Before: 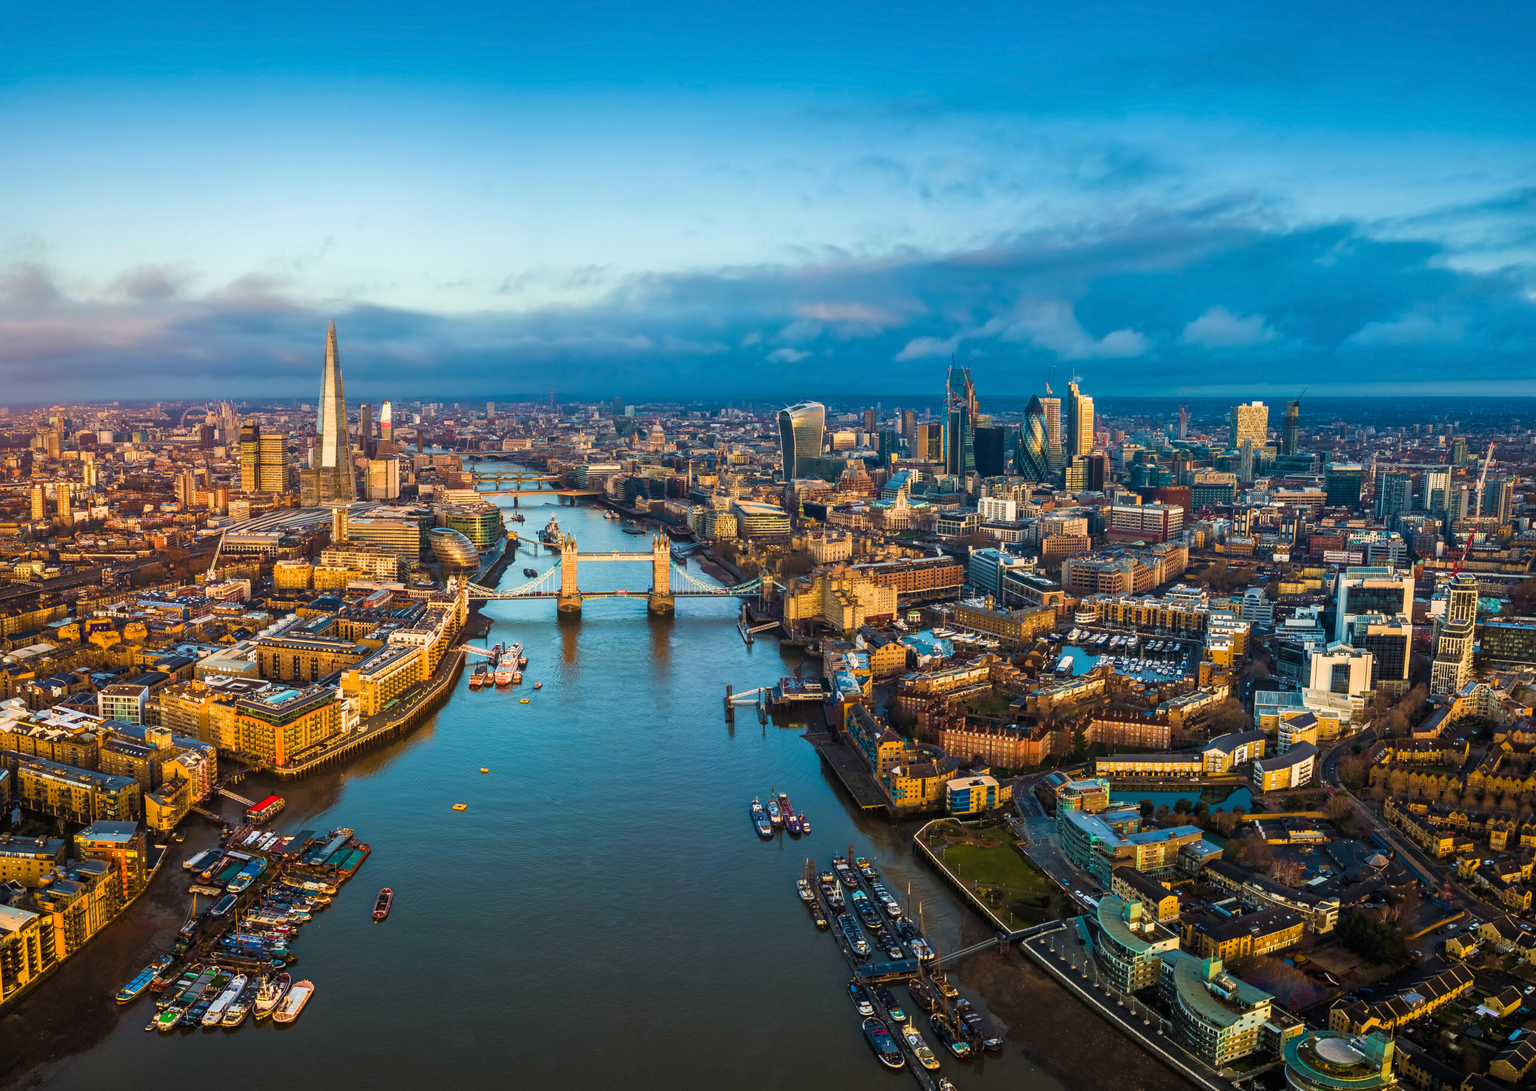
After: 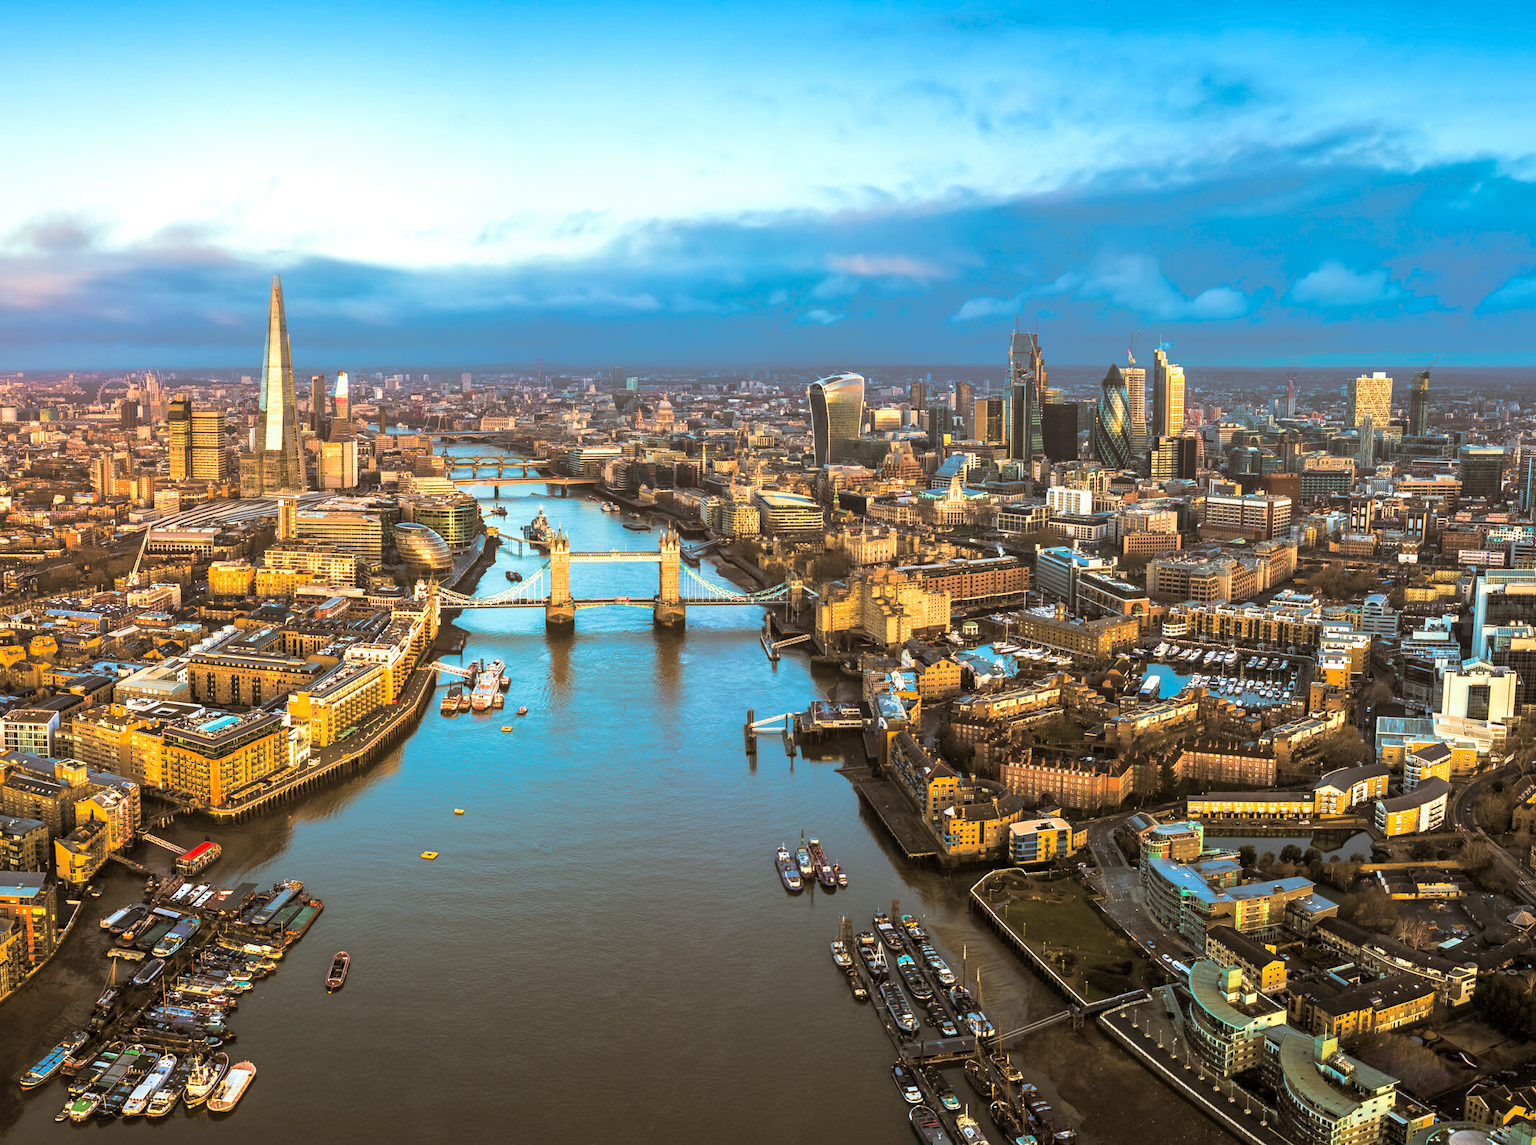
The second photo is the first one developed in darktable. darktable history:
exposure: black level correction 0.001, exposure 0.5 EV, compensate exposure bias true, compensate highlight preservation false
split-toning: shadows › hue 37.98°, highlights › hue 185.58°, balance -55.261
velvia: on, module defaults
crop: left 6.446%, top 8.188%, right 9.538%, bottom 3.548%
